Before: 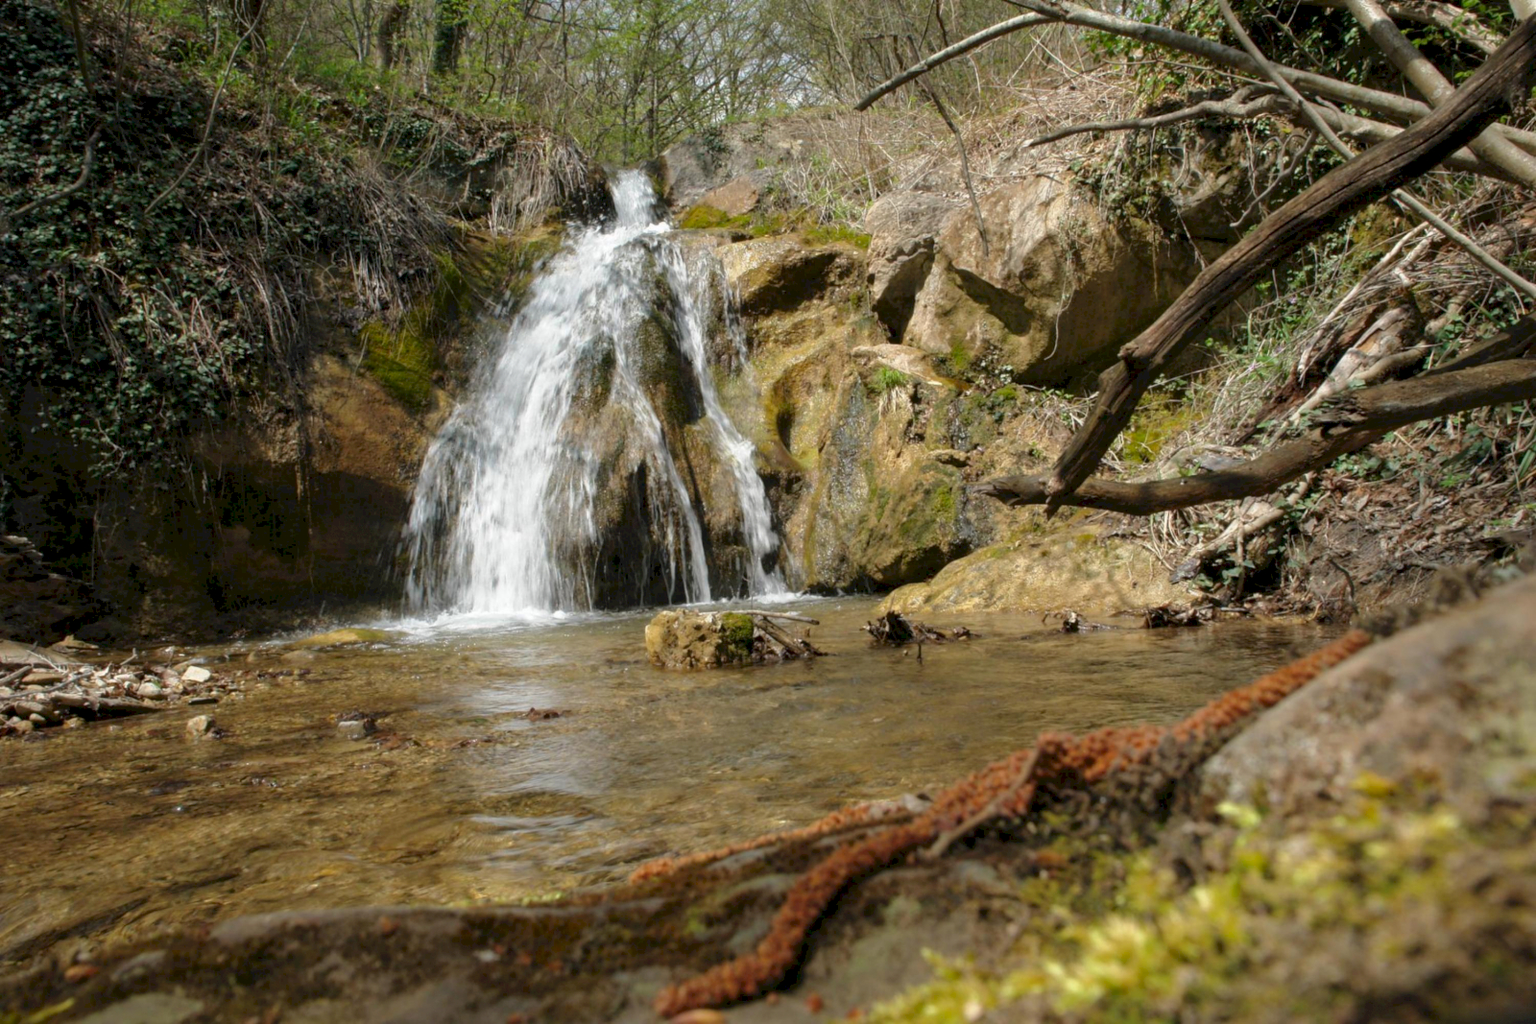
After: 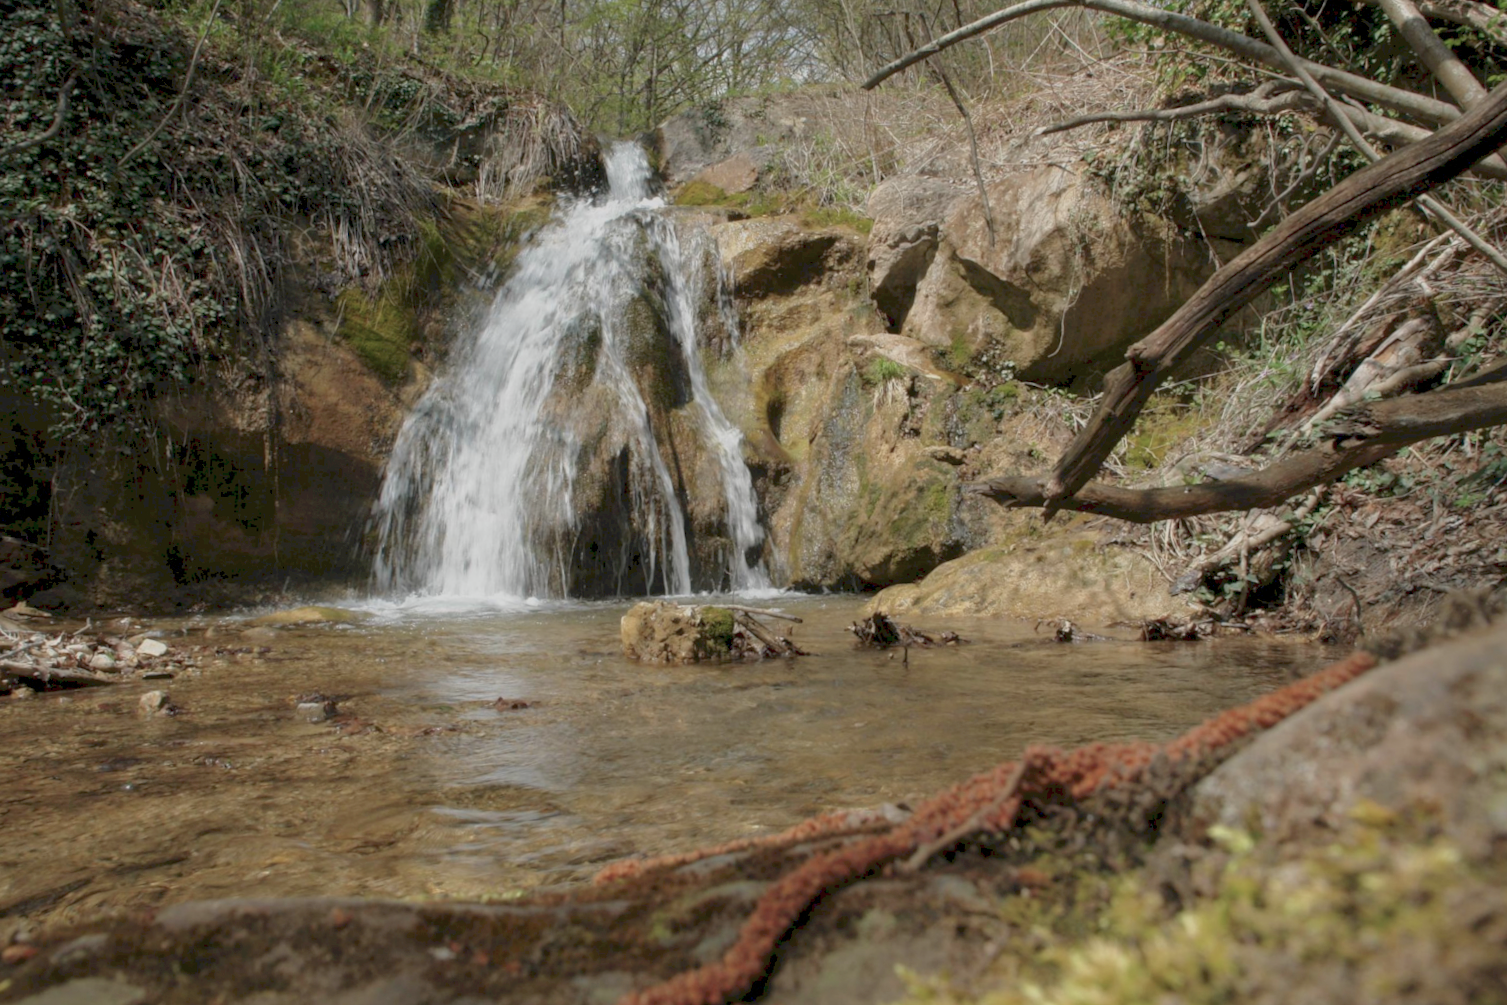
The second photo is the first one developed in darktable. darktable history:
crop and rotate: angle -2.38°
color balance rgb: perceptual saturation grading › global saturation -27.94%, hue shift -2.27°, contrast -21.26%
color zones: curves: ch1 [(0, 0.513) (0.143, 0.524) (0.286, 0.511) (0.429, 0.506) (0.571, 0.503) (0.714, 0.503) (0.857, 0.508) (1, 0.513)]
